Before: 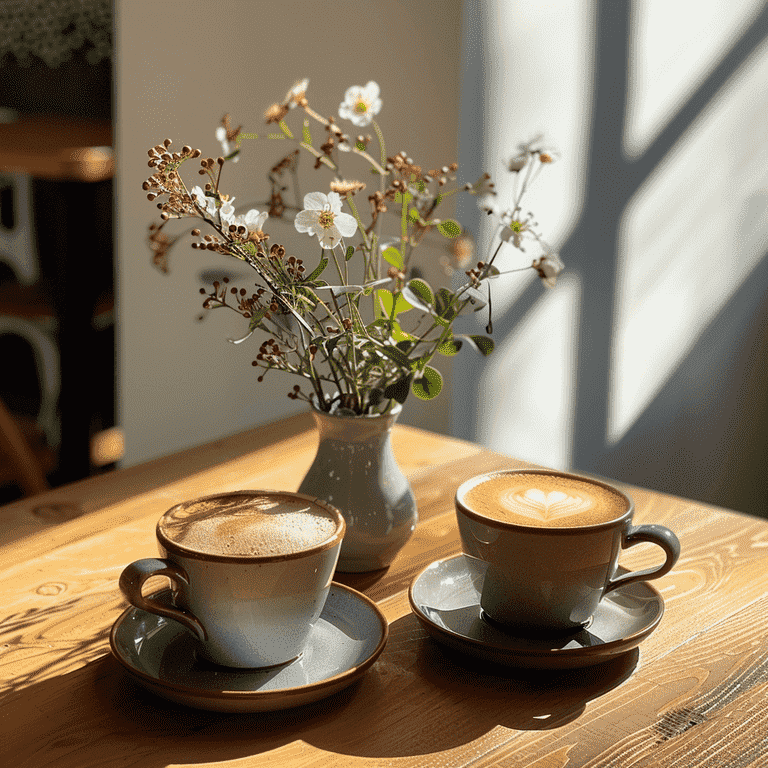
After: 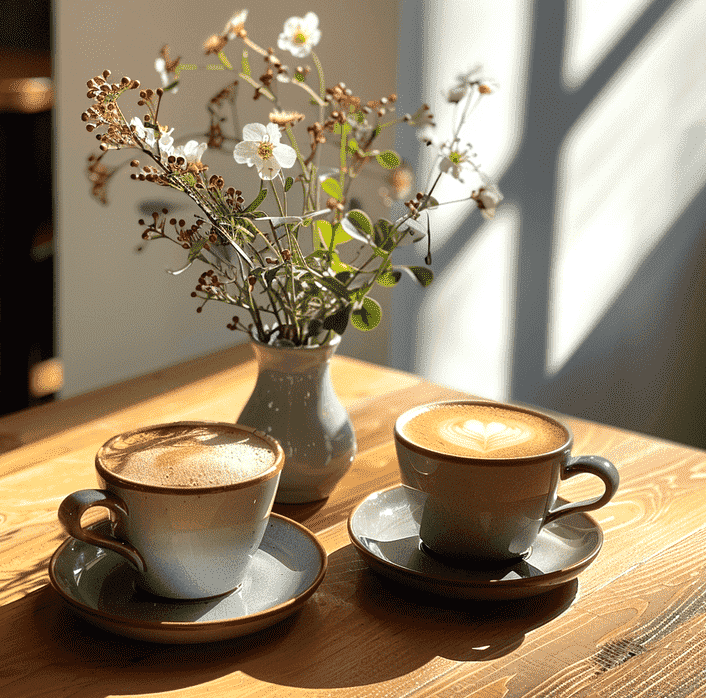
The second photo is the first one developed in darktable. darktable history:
exposure: exposure 0.297 EV, compensate exposure bias true, compensate highlight preservation false
crop and rotate: left 7.971%, top 9.045%
